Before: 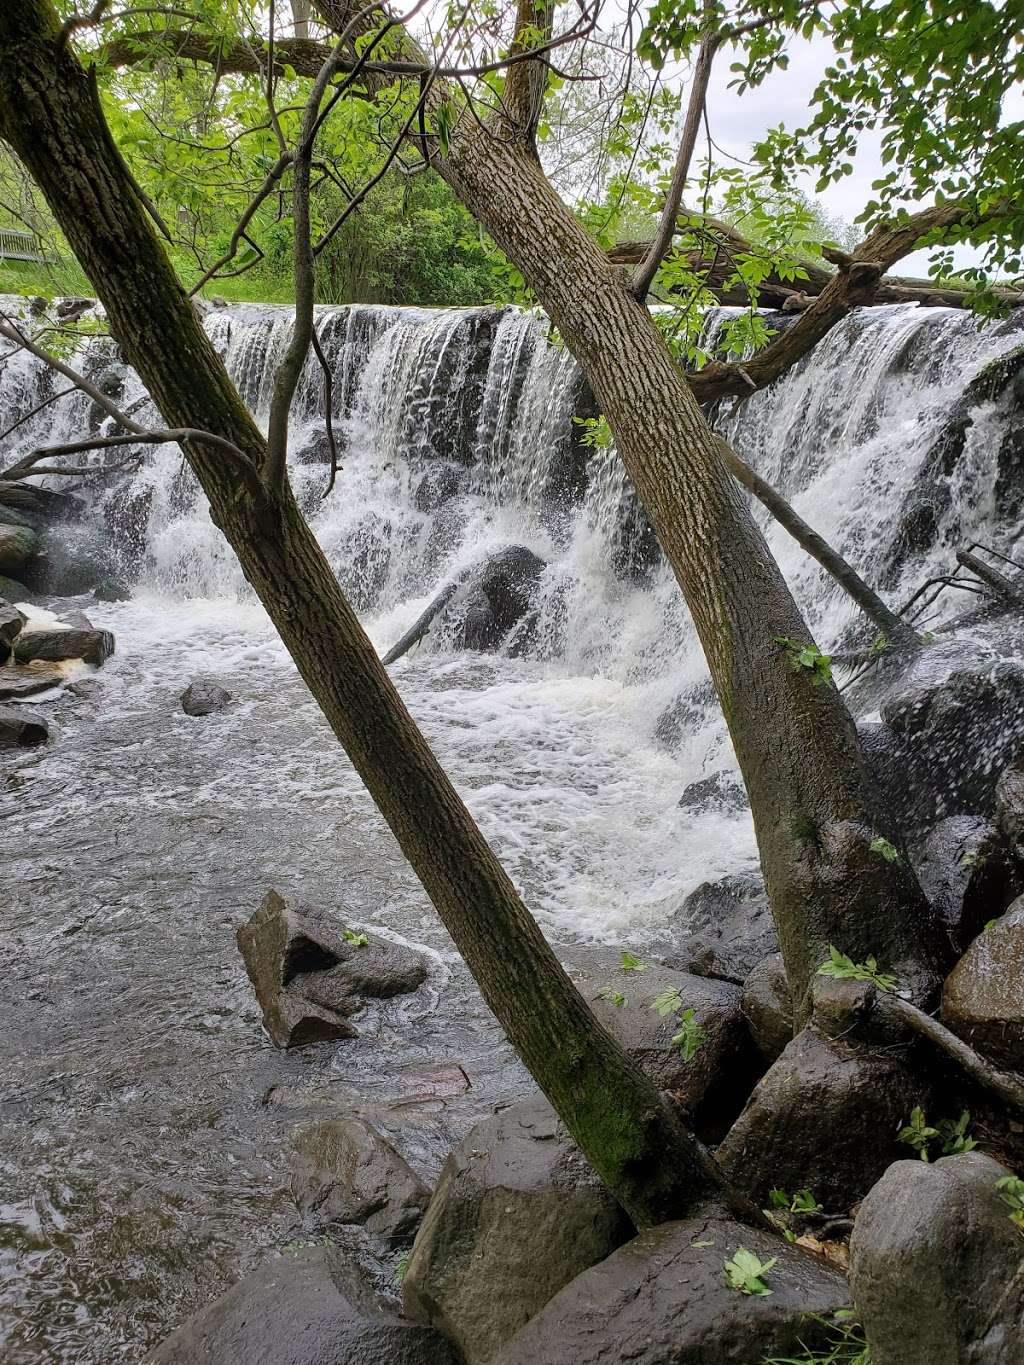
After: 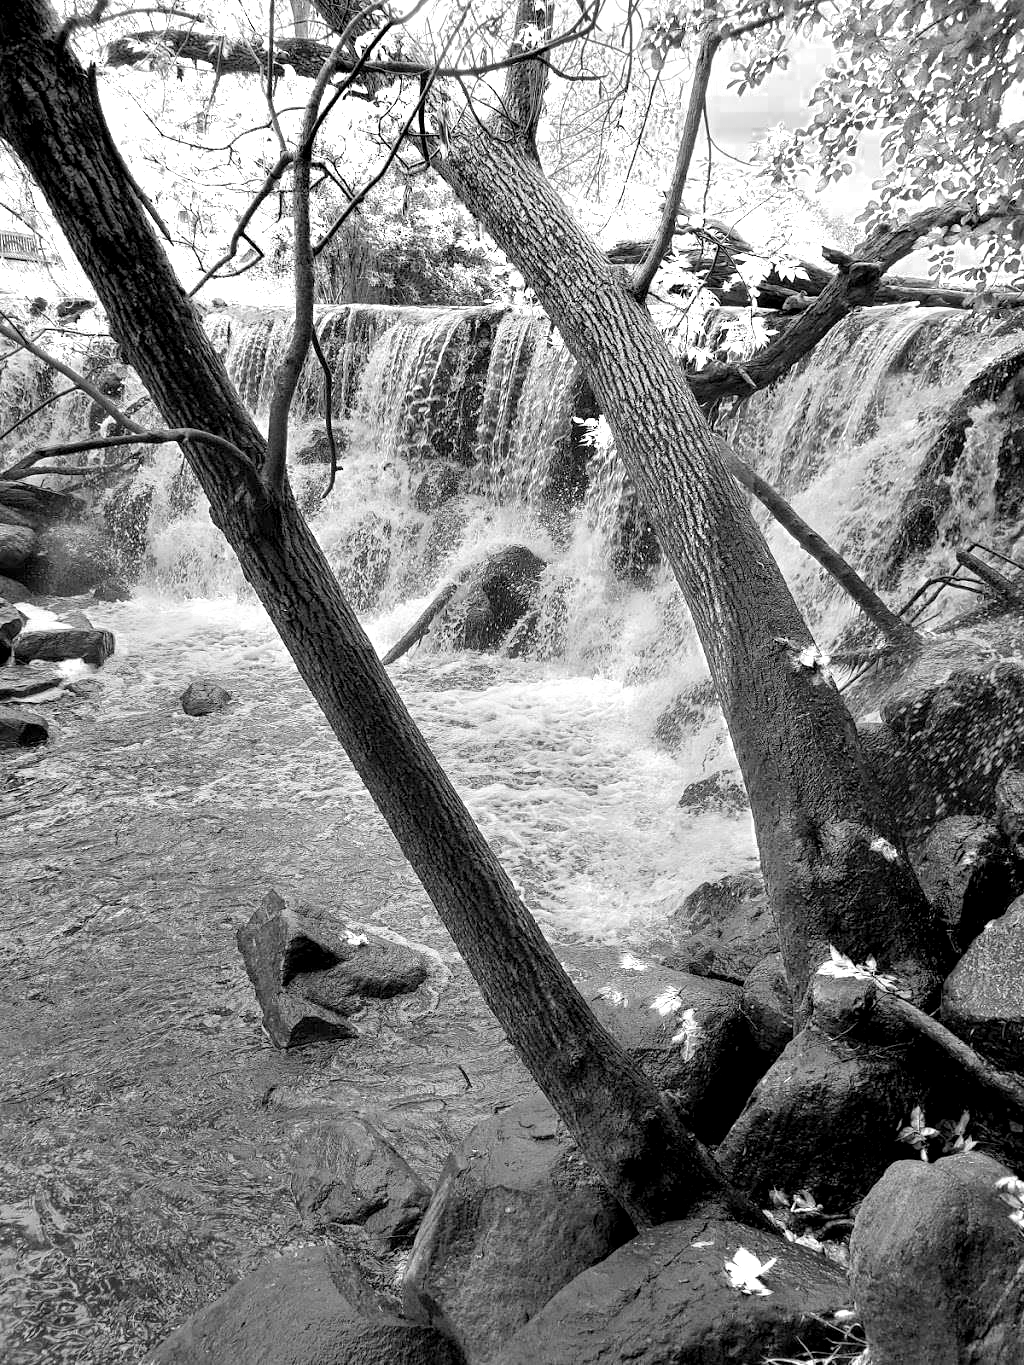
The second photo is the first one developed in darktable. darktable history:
exposure: black level correction 0.005, exposure 0.417 EV, compensate highlight preservation false
color zones: curves: ch0 [(0, 0.554) (0.146, 0.662) (0.293, 0.86) (0.503, 0.774) (0.637, 0.106) (0.74, 0.072) (0.866, 0.488) (0.998, 0.569)]; ch1 [(0, 0) (0.143, 0) (0.286, 0) (0.429, 0) (0.571, 0) (0.714, 0) (0.857, 0)]
